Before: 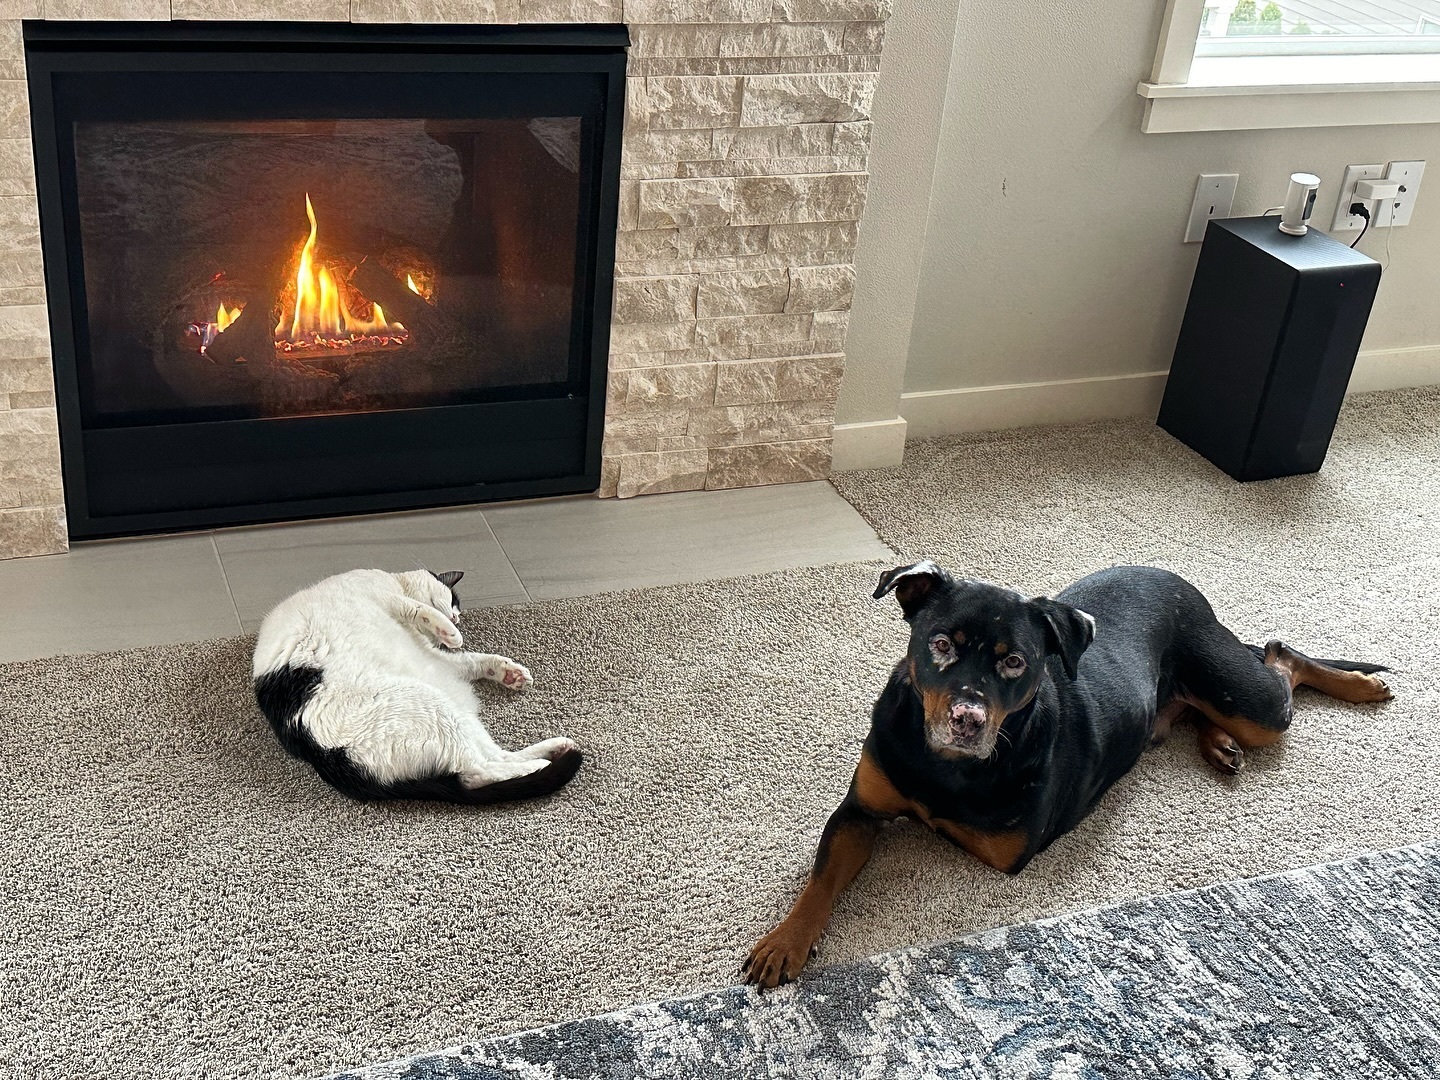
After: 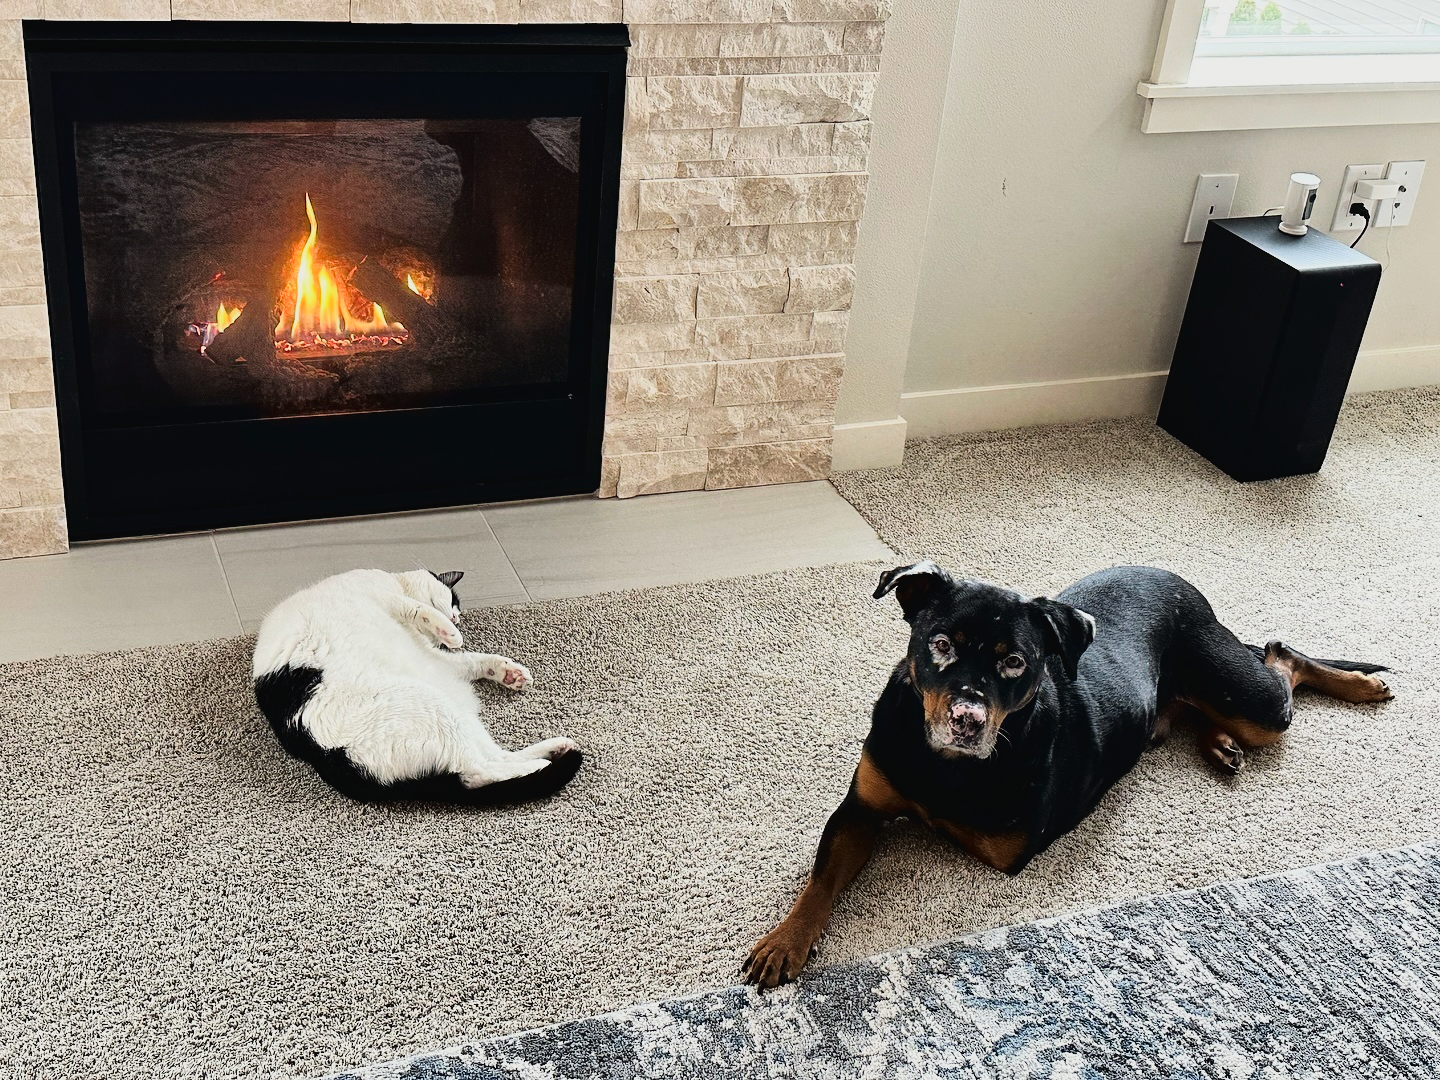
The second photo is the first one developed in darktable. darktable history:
tone curve: curves: ch0 [(0, 0.023) (0.087, 0.065) (0.184, 0.168) (0.45, 0.54) (0.57, 0.683) (0.722, 0.825) (0.877, 0.948) (1, 1)]; ch1 [(0, 0) (0.388, 0.369) (0.447, 0.447) (0.505, 0.5) (0.534, 0.528) (0.573, 0.583) (0.663, 0.68) (1, 1)]; ch2 [(0, 0) (0.314, 0.223) (0.427, 0.405) (0.492, 0.505) (0.531, 0.55) (0.589, 0.599) (1, 1)], color space Lab, linked channels, preserve colors none
filmic rgb: black relative exposure -7.65 EV, white relative exposure 4.56 EV, hardness 3.61
